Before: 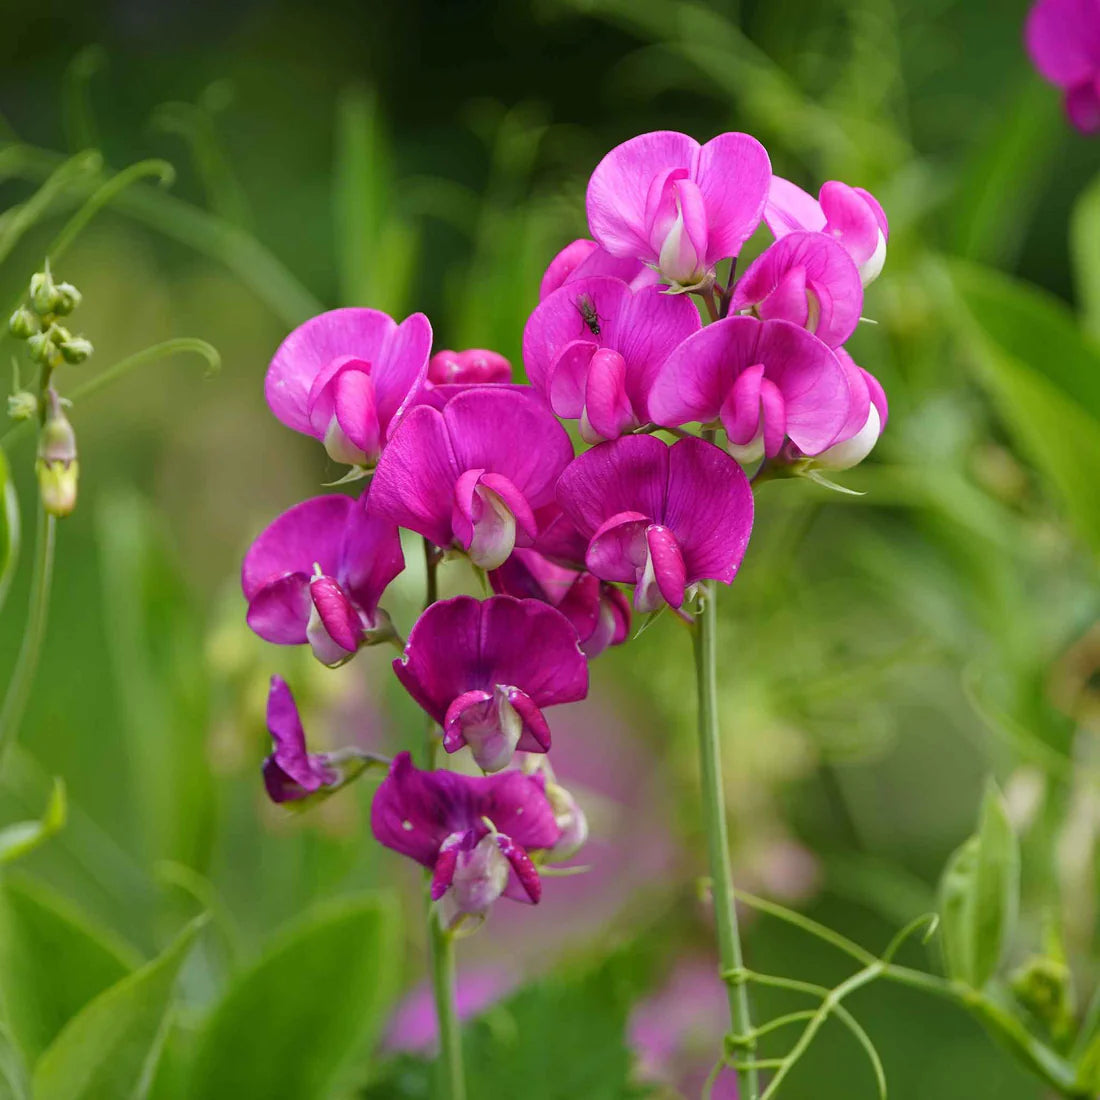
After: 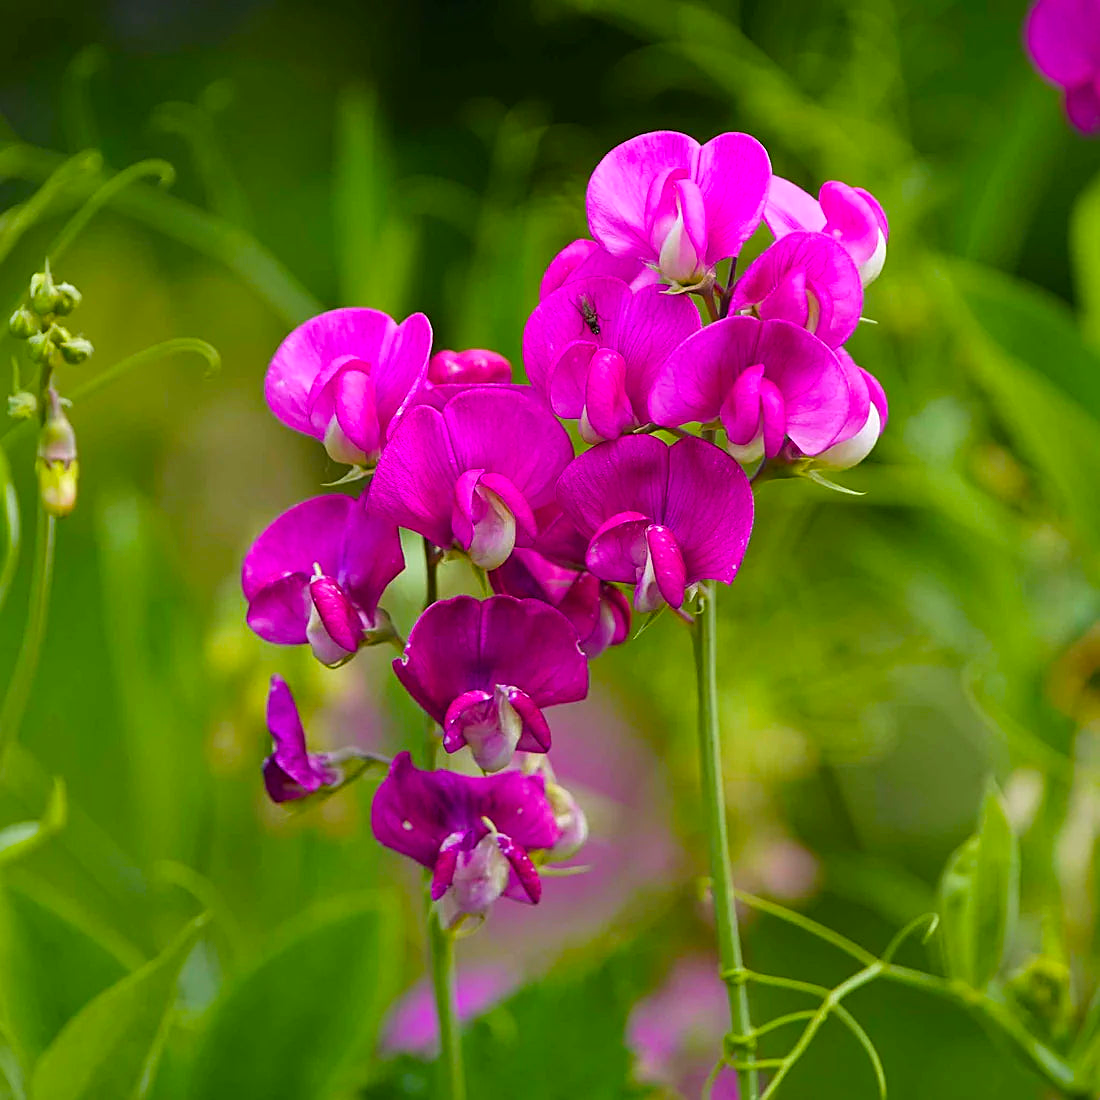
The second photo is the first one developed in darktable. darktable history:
color balance rgb: linear chroma grading › global chroma 14.604%, perceptual saturation grading › global saturation 14.766%, global vibrance 18.941%
sharpen: on, module defaults
